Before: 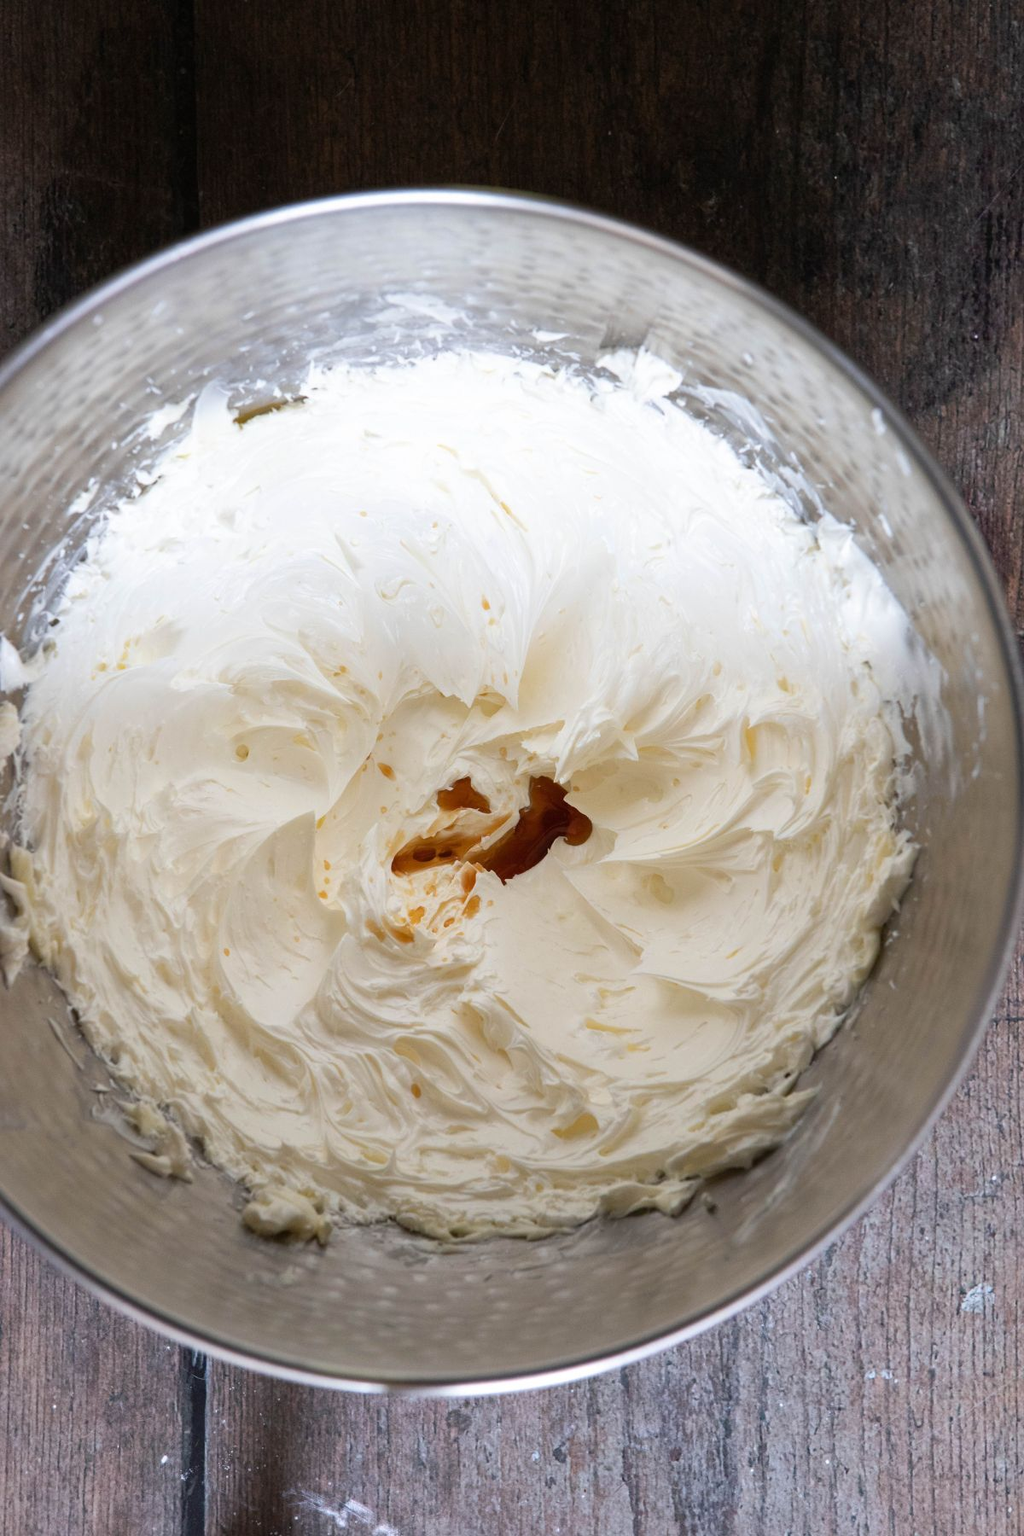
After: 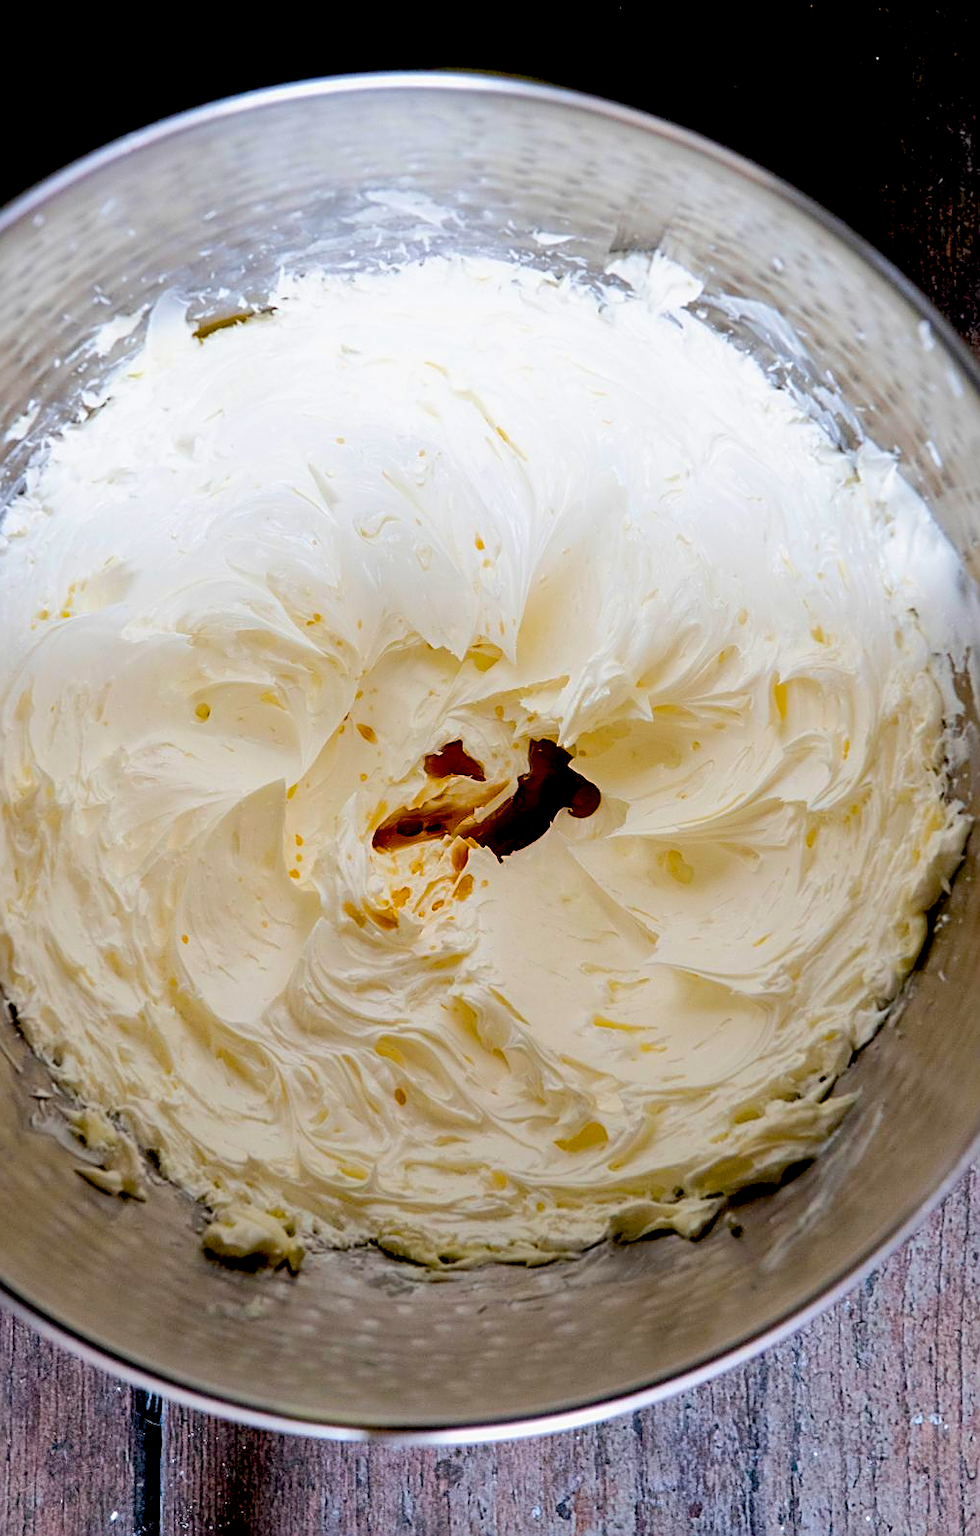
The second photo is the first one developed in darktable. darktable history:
color balance rgb: perceptual saturation grading › global saturation 25.87%, perceptual brilliance grading › mid-tones 10.129%, perceptual brilliance grading › shadows 14.516%, global vibrance 26.367%, contrast 6.439%
sharpen: on, module defaults
exposure: black level correction 0.045, exposure -0.232 EV, compensate highlight preservation false
crop: left 6.289%, top 8.226%, right 9.539%, bottom 3.784%
